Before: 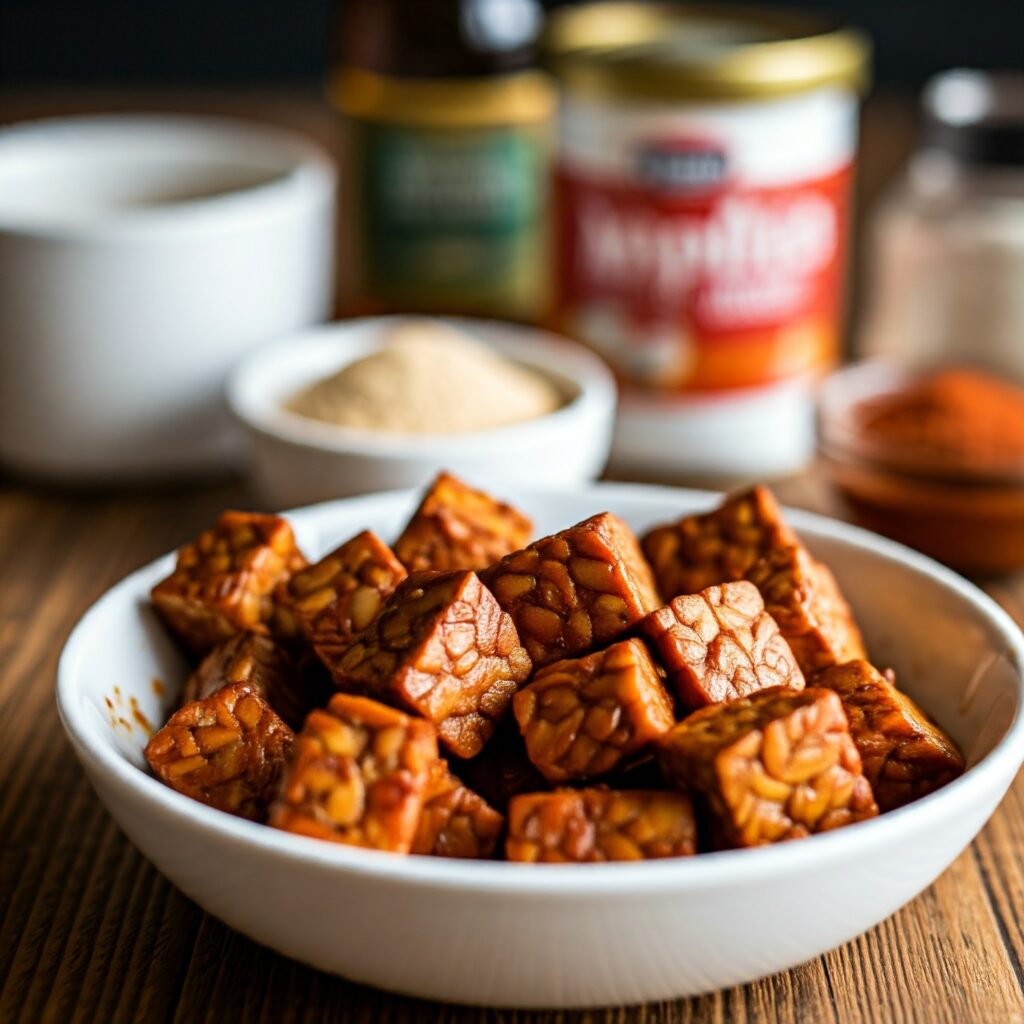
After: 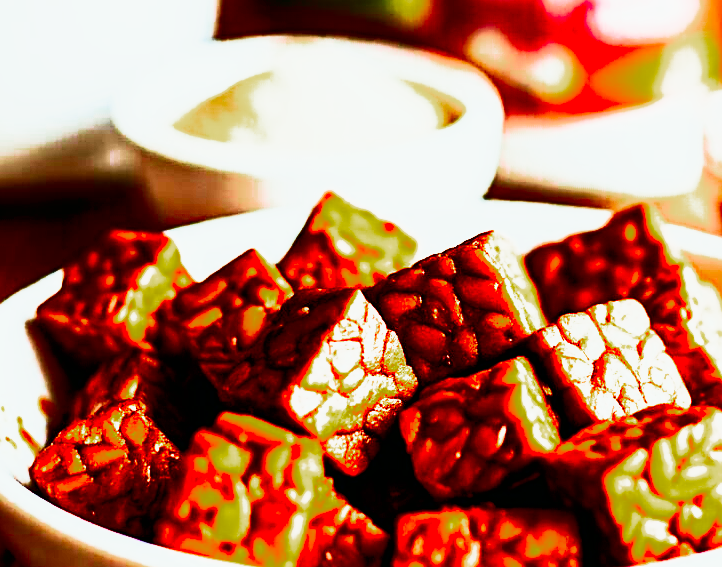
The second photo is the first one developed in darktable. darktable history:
tone equalizer: -8 EV -1.05 EV, -7 EV -0.974 EV, -6 EV -0.883 EV, -5 EV -0.585 EV, -3 EV 0.596 EV, -2 EV 0.866 EV, -1 EV 1.01 EV, +0 EV 1.08 EV, edges refinement/feathering 500, mask exposure compensation -1.57 EV, preserve details no
crop: left 11.145%, top 27.615%, right 18.259%, bottom 16.979%
tone curve: curves: ch0 [(0, 0) (0.105, 0.068) (0.181, 0.185) (0.28, 0.291) (0.384, 0.404) (0.485, 0.531) (0.638, 0.681) (0.795, 0.879) (1, 0.977)]; ch1 [(0, 0) (0.161, 0.092) (0.35, 0.33) (0.379, 0.401) (0.456, 0.469) (0.504, 0.5) (0.512, 0.514) (0.58, 0.597) (0.635, 0.646) (1, 1)]; ch2 [(0, 0) (0.371, 0.362) (0.437, 0.437) (0.5, 0.5) (0.53, 0.523) (0.56, 0.58) (0.622, 0.606) (1, 1)], color space Lab, independent channels, preserve colors none
sharpen: on, module defaults
contrast brightness saturation: contrast 0.224
color zones: curves: ch0 [(0, 0.425) (0.143, 0.422) (0.286, 0.42) (0.429, 0.419) (0.571, 0.419) (0.714, 0.42) (0.857, 0.422) (1, 0.425)]; ch1 [(0, 0.666) (0.143, 0.669) (0.286, 0.671) (0.429, 0.67) (0.571, 0.67) (0.714, 0.67) (0.857, 0.67) (1, 0.666)], mix 101.82%
base curve: curves: ch0 [(0, 0) (0.007, 0.004) (0.027, 0.03) (0.046, 0.07) (0.207, 0.54) (0.442, 0.872) (0.673, 0.972) (1, 1)], preserve colors none
color balance rgb: perceptual saturation grading › global saturation 20%, perceptual saturation grading › highlights -25.824%, perceptual saturation grading › shadows 25.278%, perceptual brilliance grading › highlights 19.455%, perceptual brilliance grading › mid-tones 20.672%, perceptual brilliance grading › shadows -19.592%, contrast -19.8%
